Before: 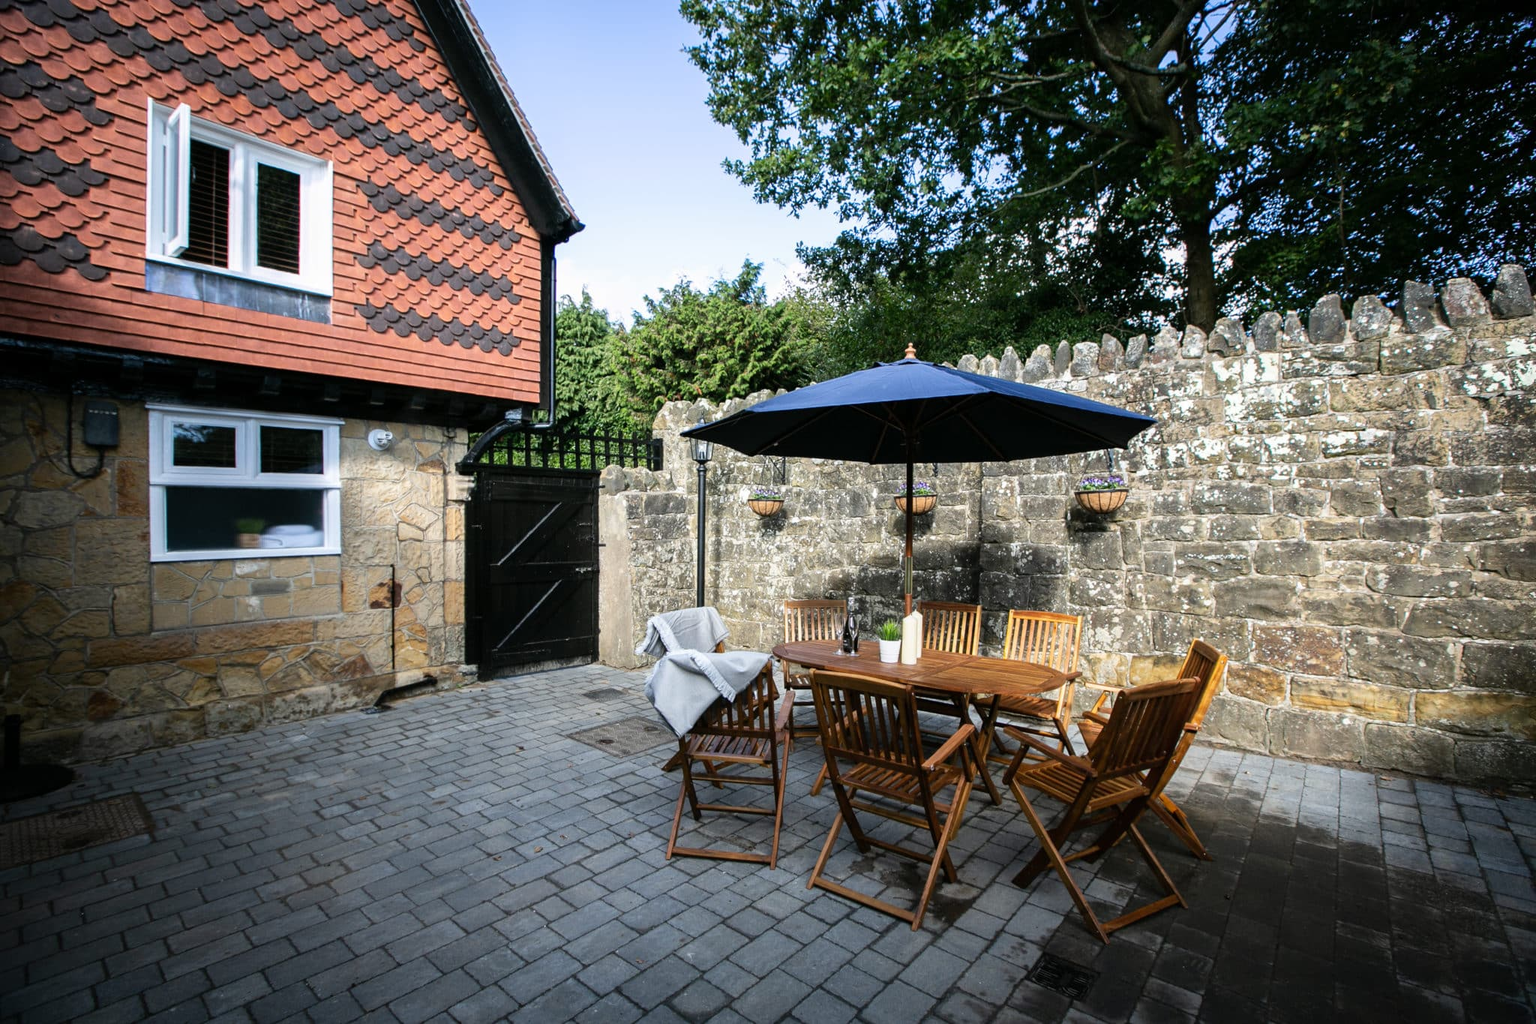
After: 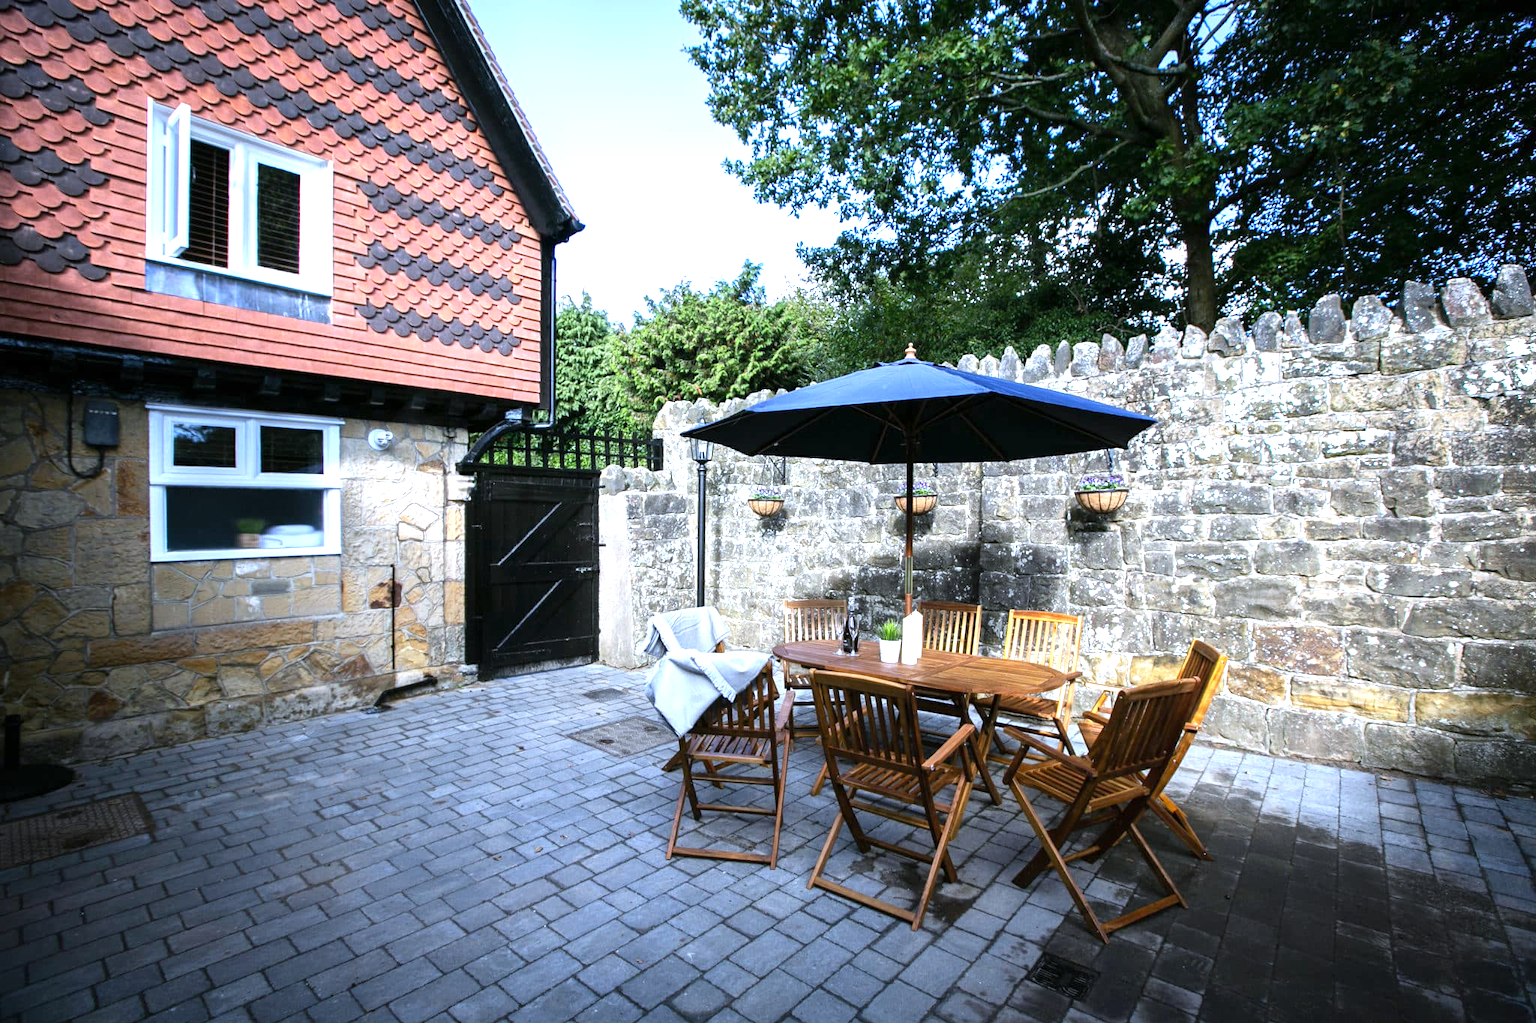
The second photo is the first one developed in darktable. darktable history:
exposure: exposure 0.766 EV, compensate highlight preservation false
white balance: red 0.948, green 1.02, blue 1.176
